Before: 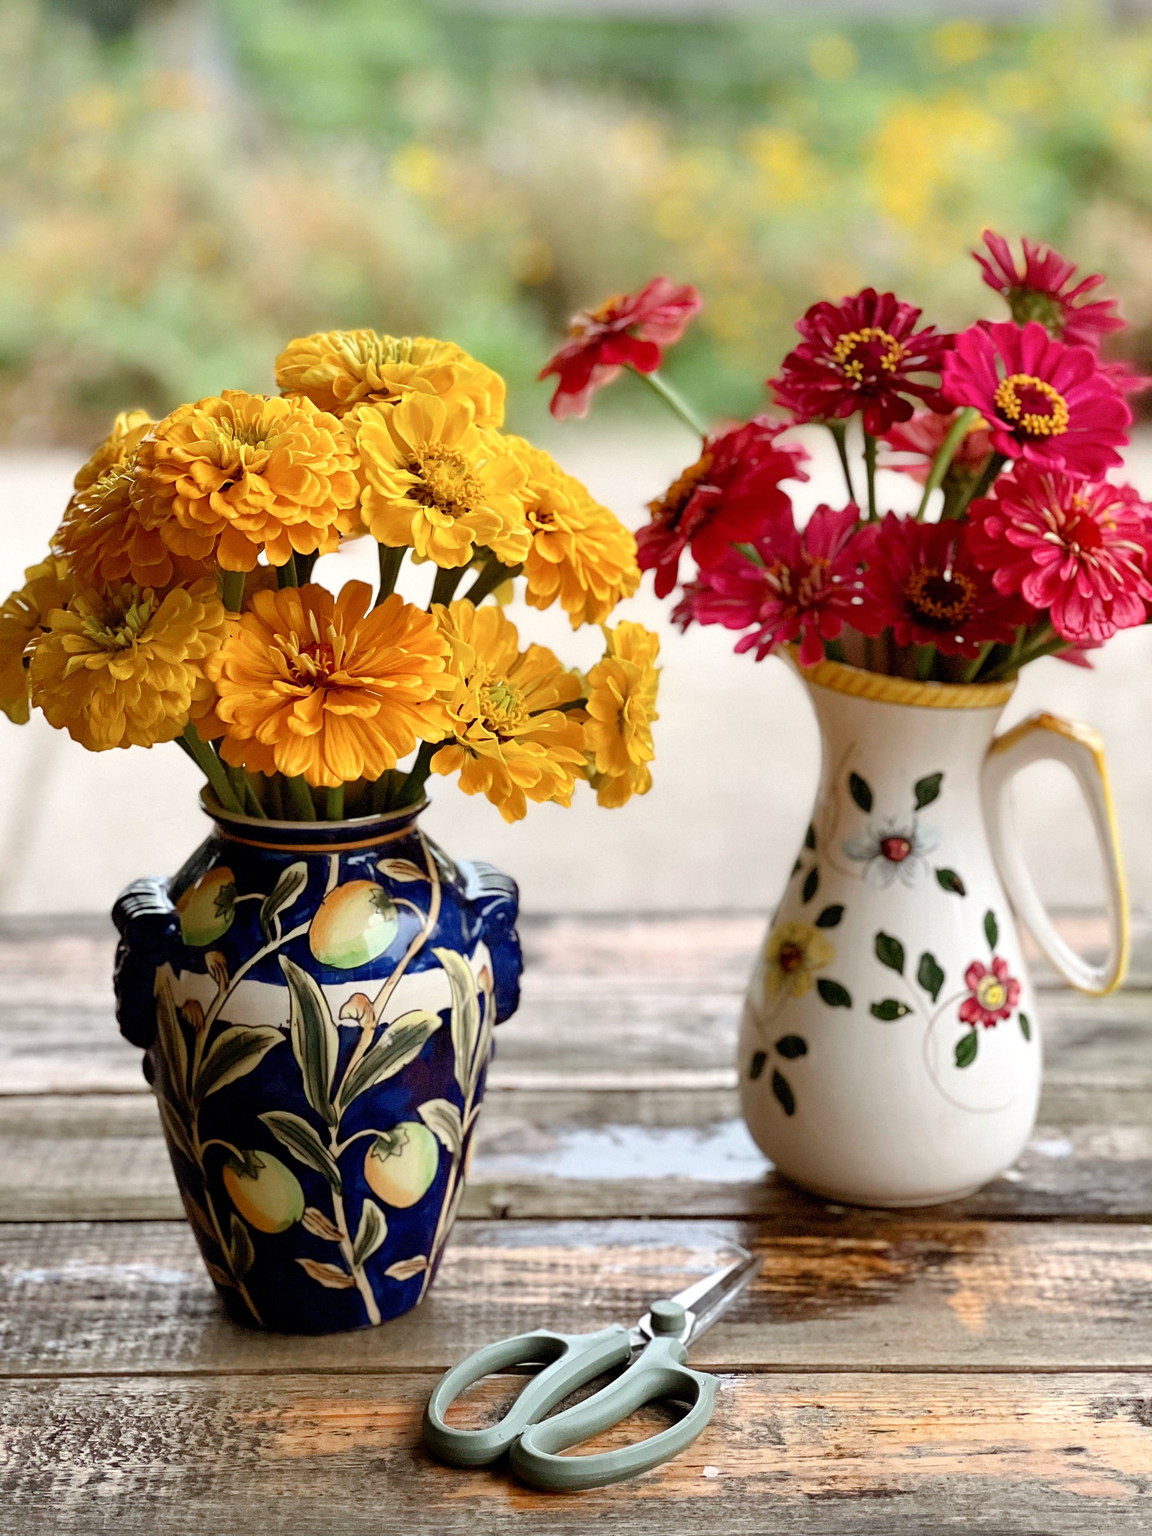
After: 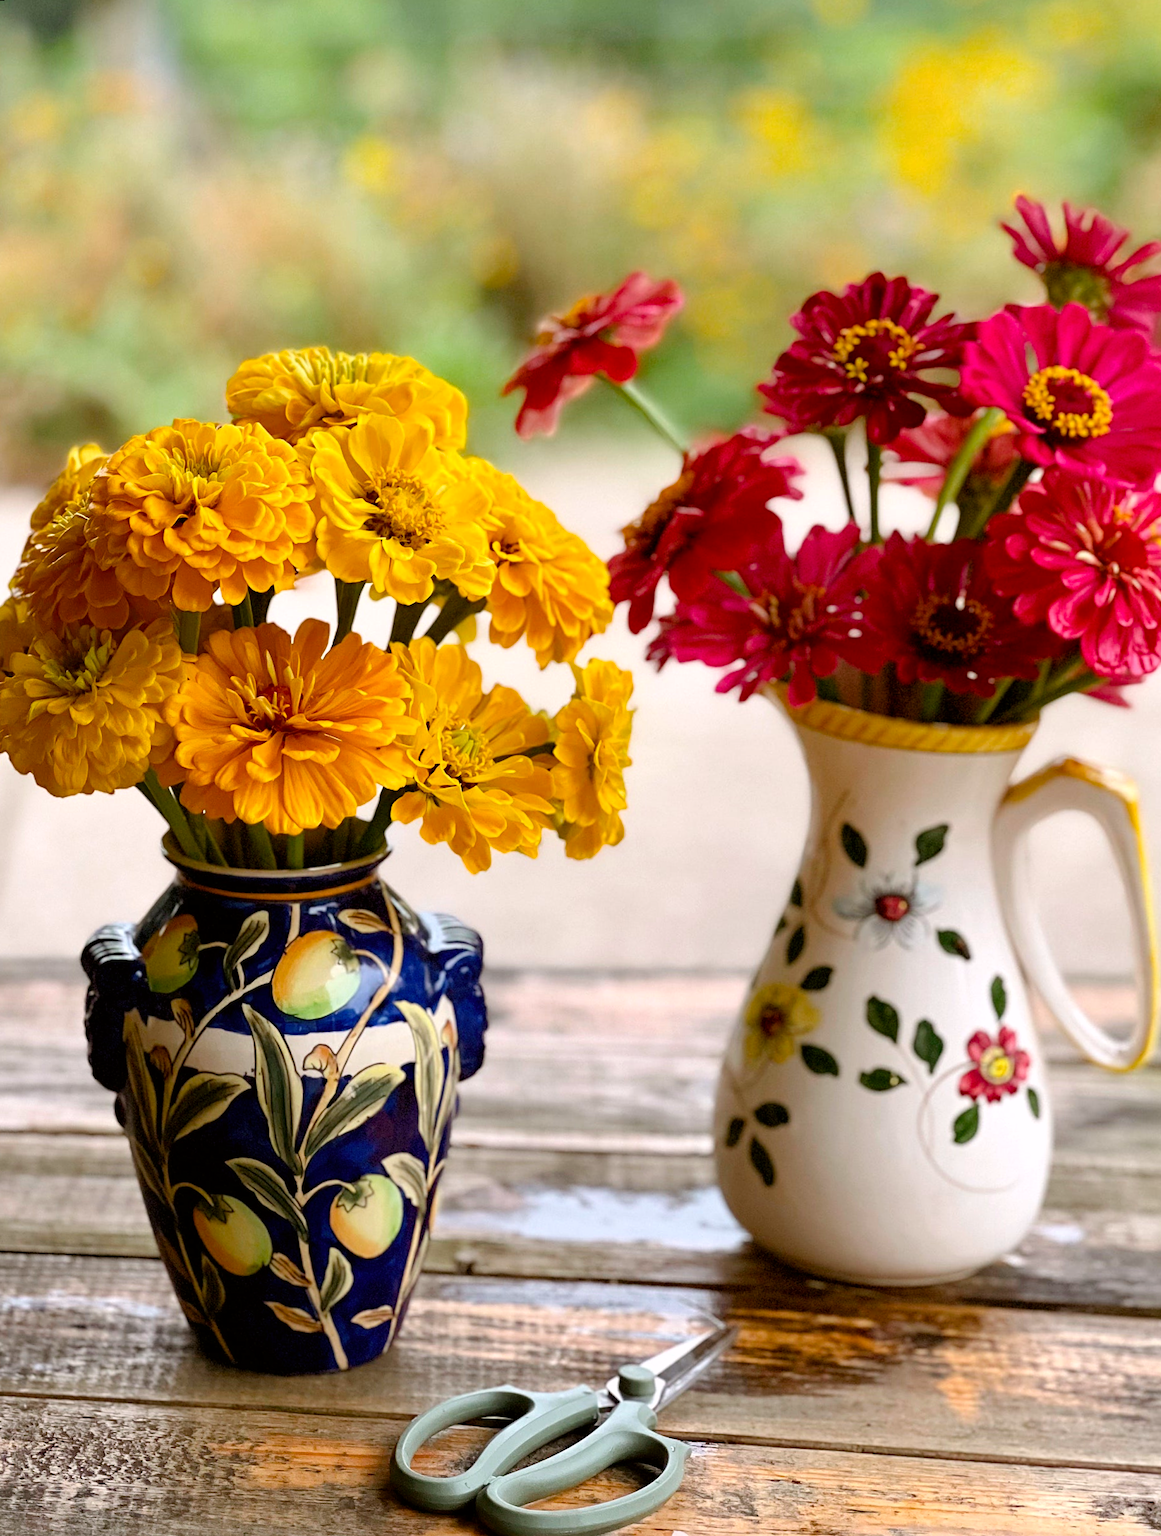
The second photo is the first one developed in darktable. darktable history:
rotate and perspective: rotation 0.062°, lens shift (vertical) 0.115, lens shift (horizontal) -0.133, crop left 0.047, crop right 0.94, crop top 0.061, crop bottom 0.94
color balance rgb: perceptual saturation grading › global saturation 20%, global vibrance 20%
color correction: highlights a* 3.12, highlights b* -1.55, shadows a* -0.101, shadows b* 2.52, saturation 0.98
